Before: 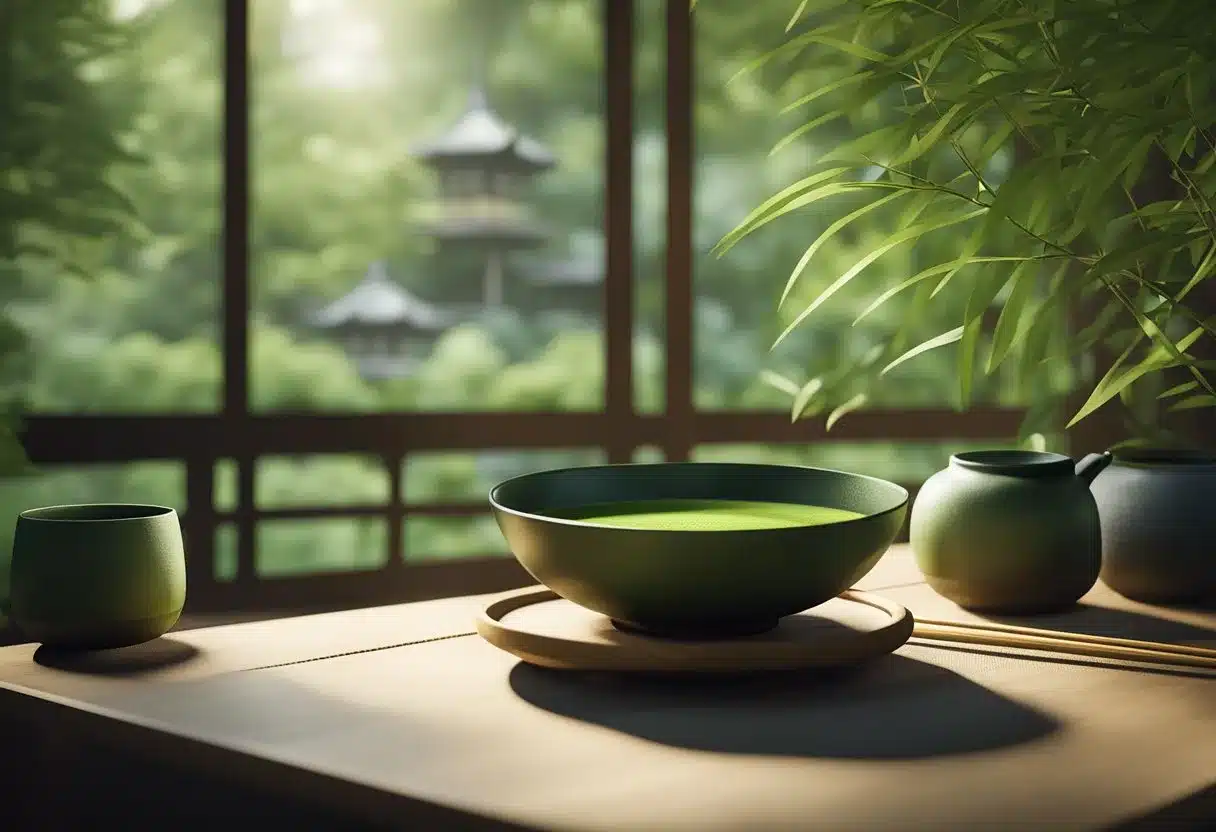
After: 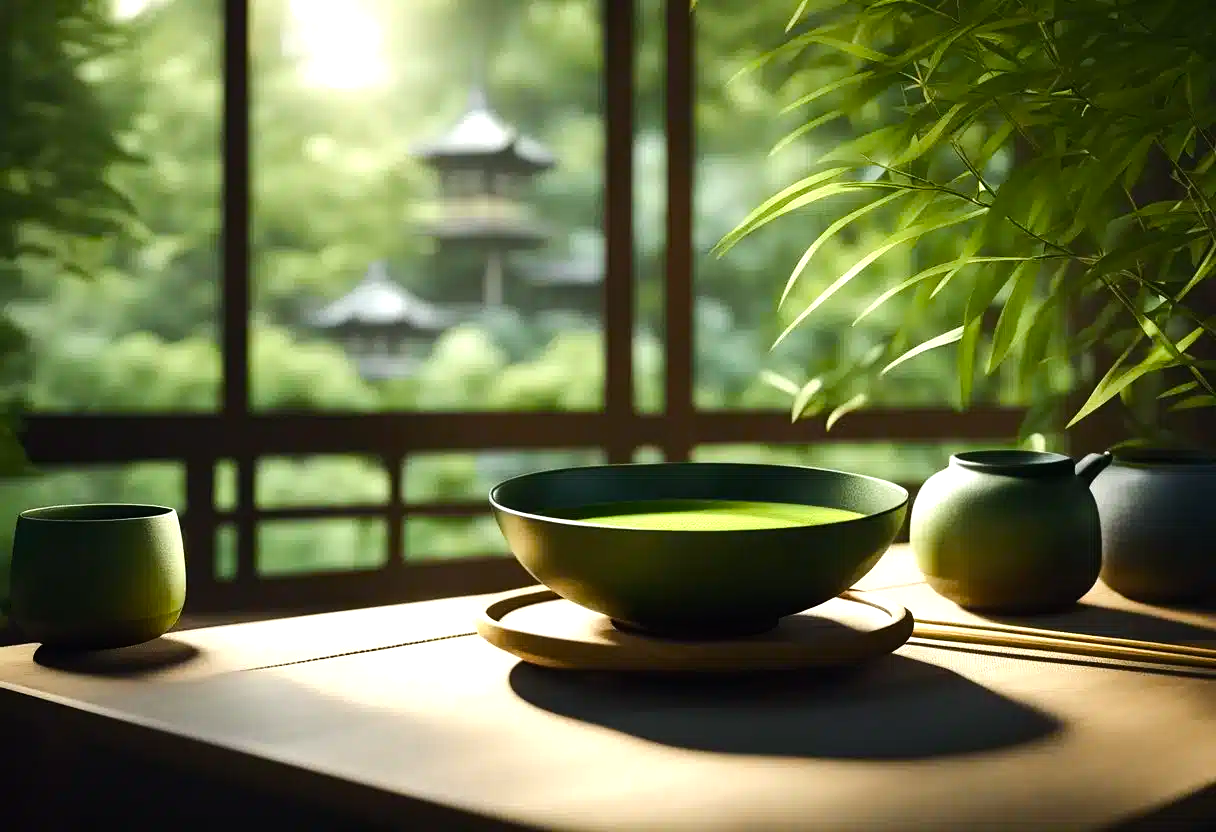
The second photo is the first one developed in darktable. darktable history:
color balance rgb: perceptual saturation grading › global saturation 20.592%, perceptual saturation grading › highlights -19.737%, perceptual saturation grading › shadows 29.641%, perceptual brilliance grading › highlights 17.064%, perceptual brilliance grading › mid-tones 32.193%, perceptual brilliance grading › shadows -30.847%
